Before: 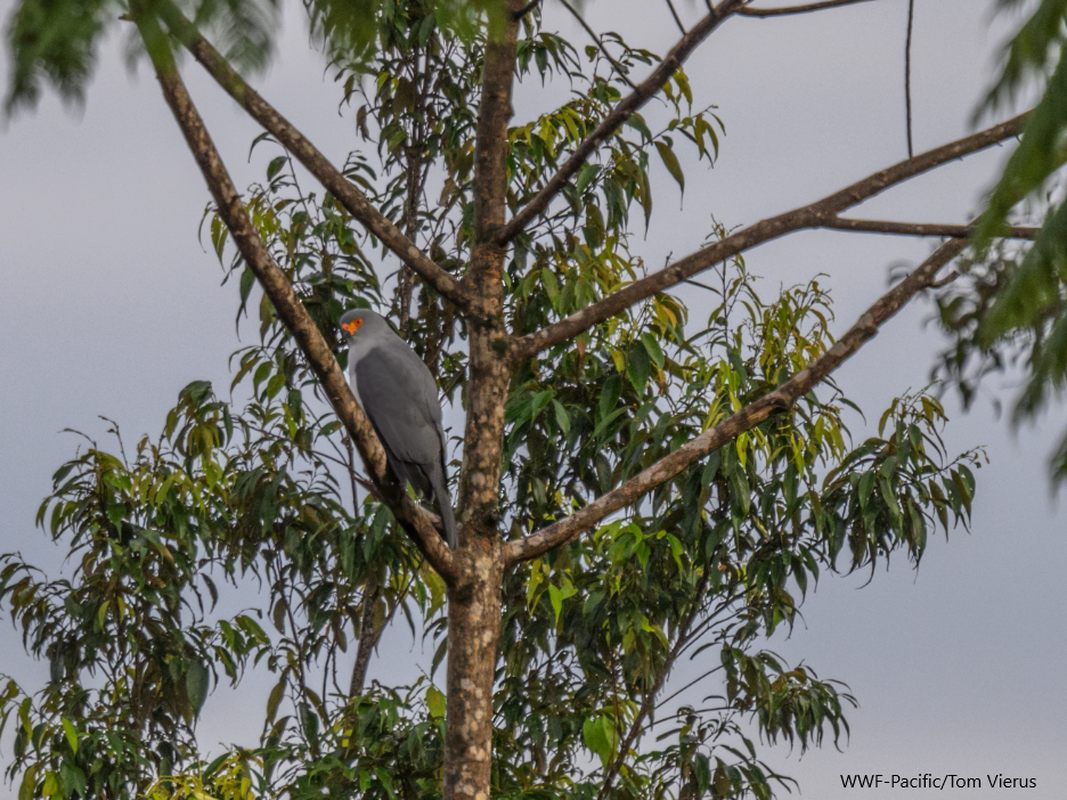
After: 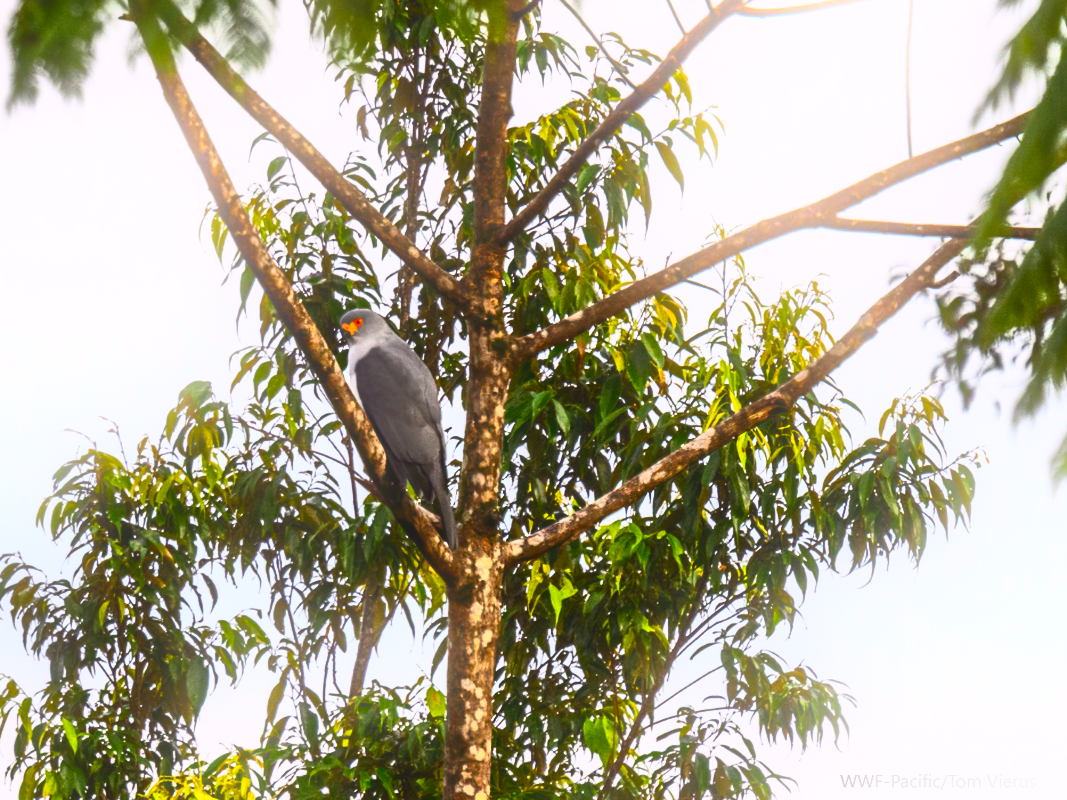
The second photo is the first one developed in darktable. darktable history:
color balance rgb: shadows lift › chroma 2%, shadows lift › hue 50°, power › hue 60°, highlights gain › chroma 1%, highlights gain › hue 60°, global offset › luminance 0.25%, global vibrance 30%
contrast brightness saturation: contrast 0.83, brightness 0.59, saturation 0.59
bloom: size 9%, threshold 100%, strength 7%
